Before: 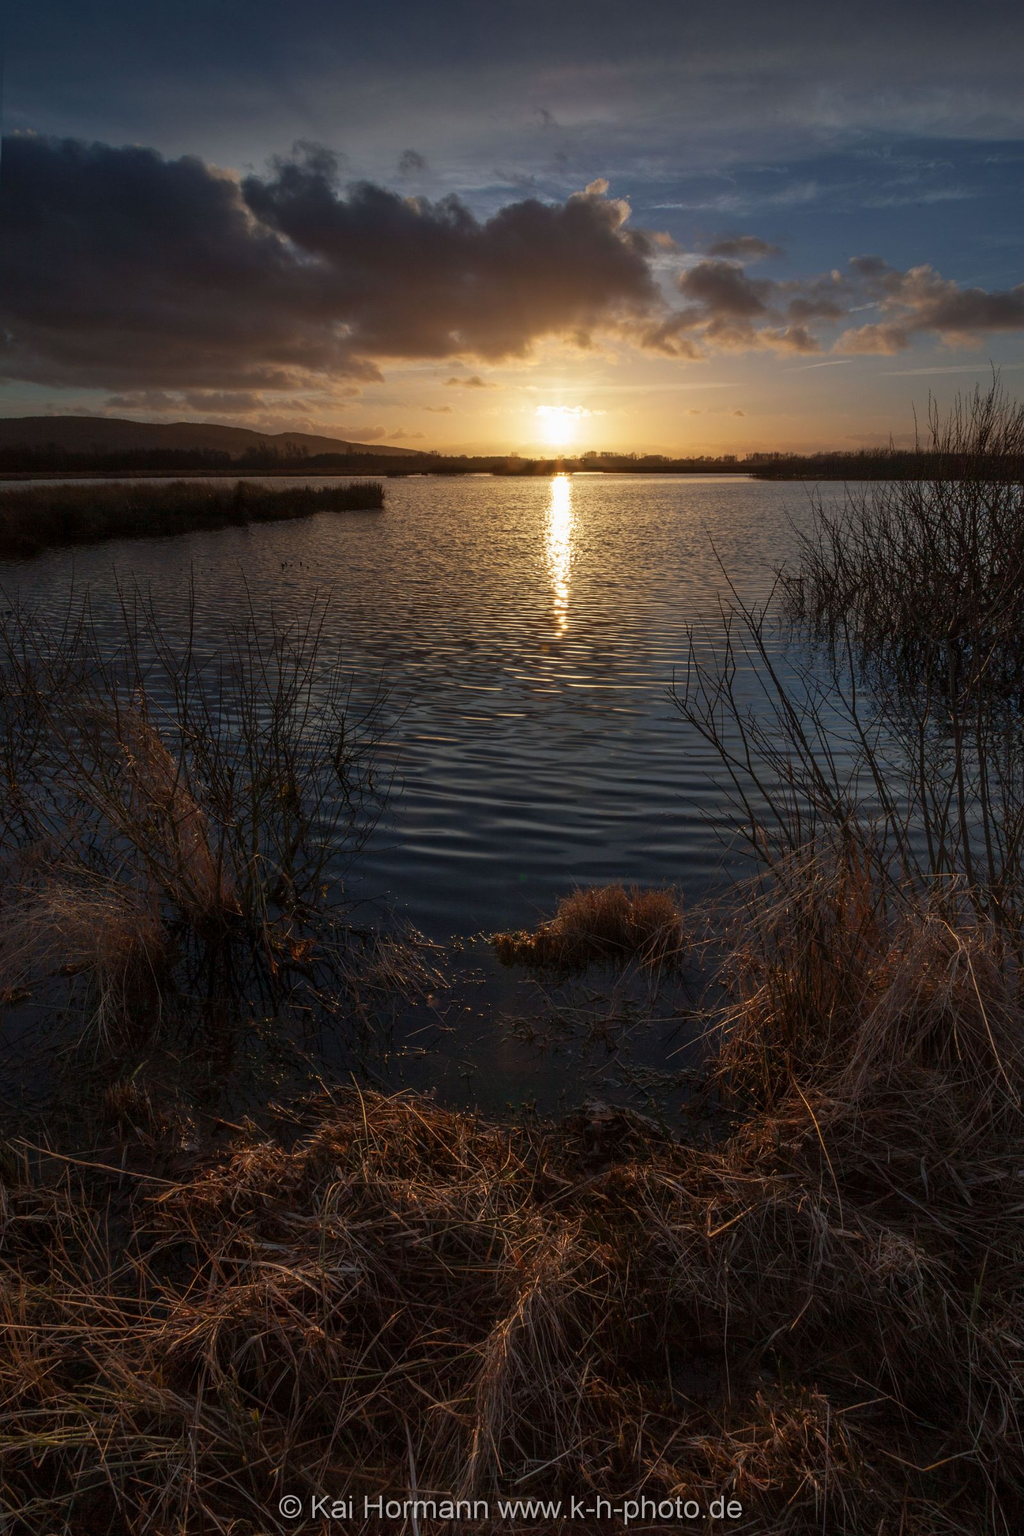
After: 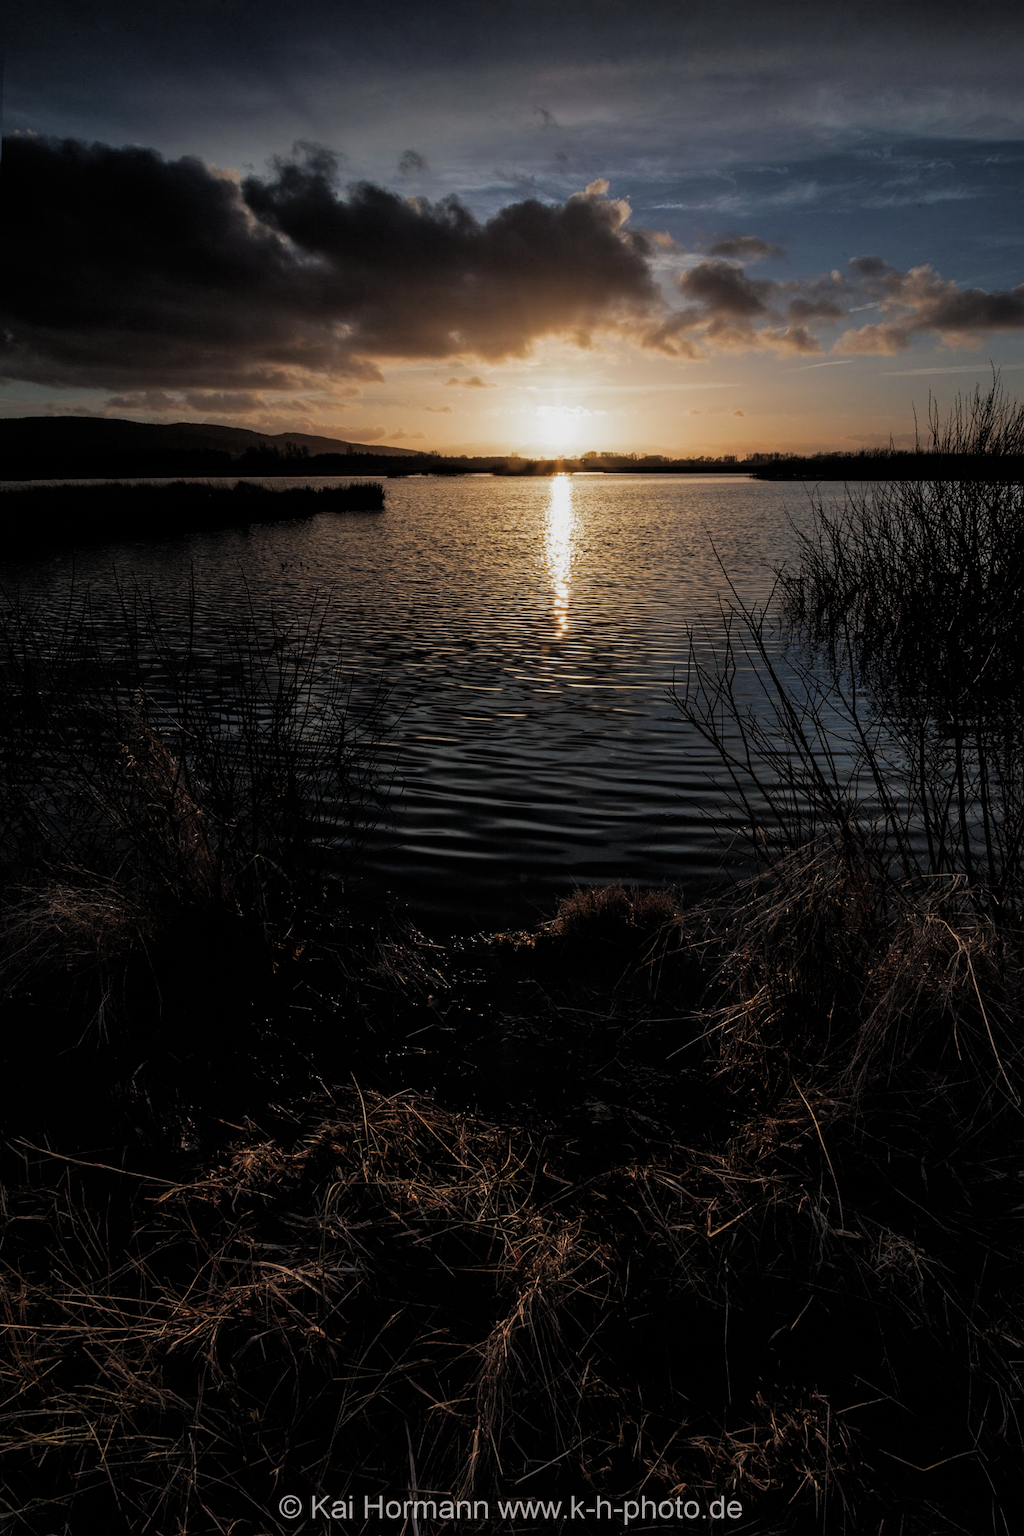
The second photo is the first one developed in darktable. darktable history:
filmic rgb: black relative exposure -4.91 EV, white relative exposure 2.83 EV, hardness 3.7, add noise in highlights 0.002, preserve chrominance luminance Y, color science v3 (2019), use custom middle-gray values true, contrast in highlights soft
